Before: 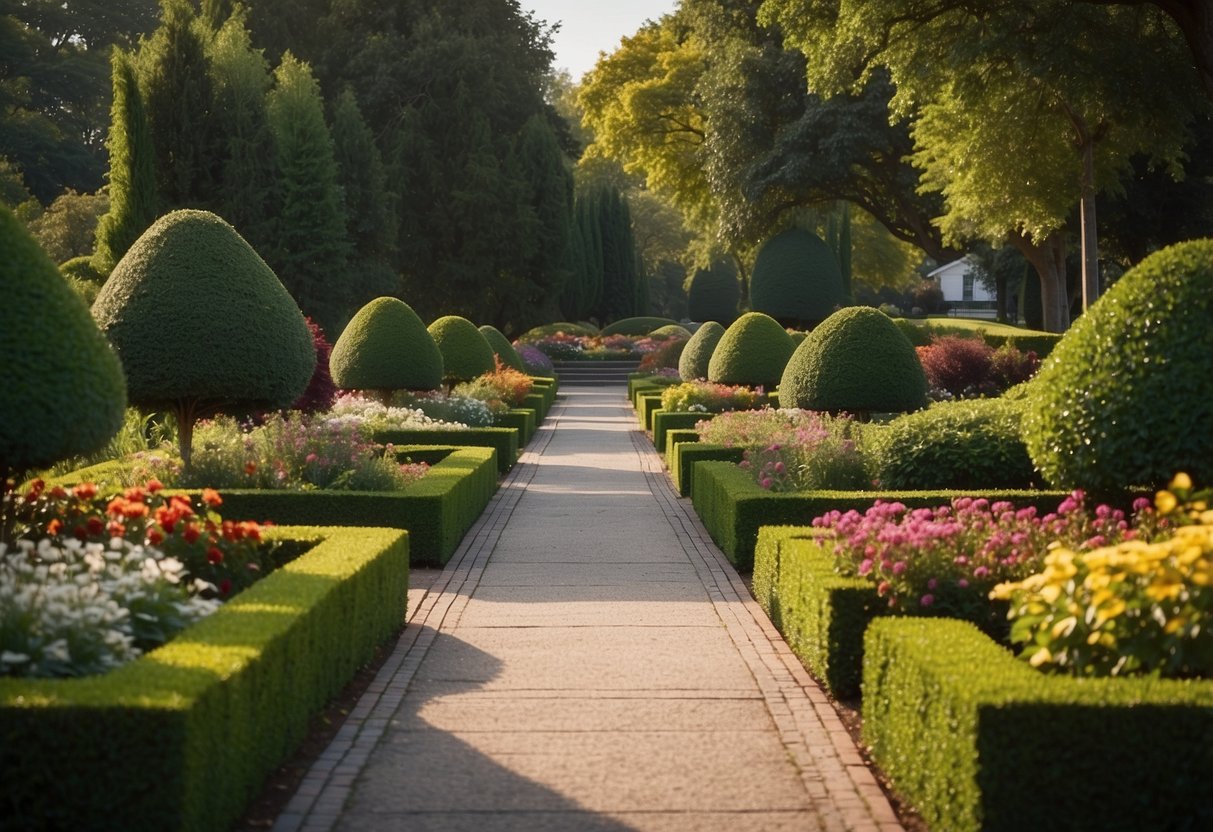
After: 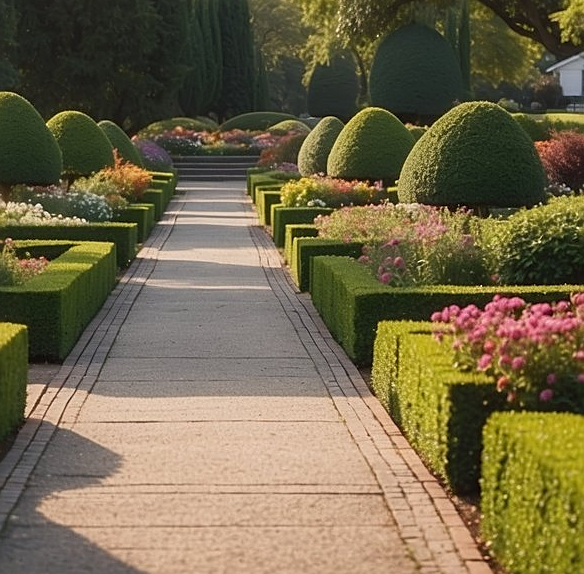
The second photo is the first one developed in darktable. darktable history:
crop: left 31.41%, top 24.672%, right 20.442%, bottom 6.278%
local contrast: detail 110%
sharpen: on, module defaults
